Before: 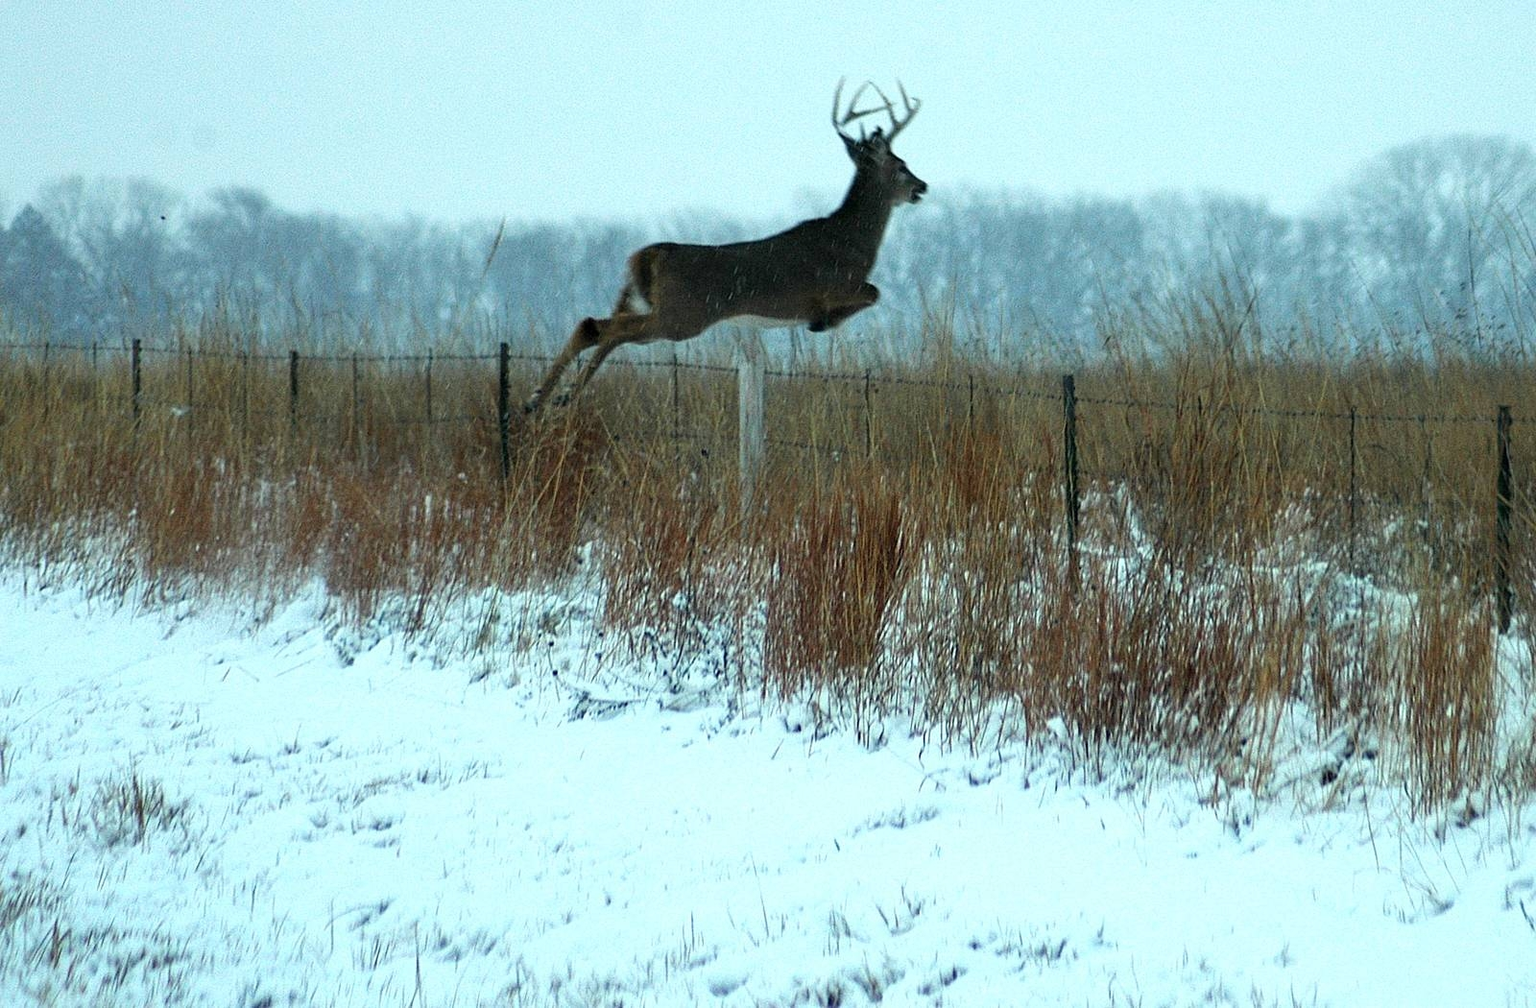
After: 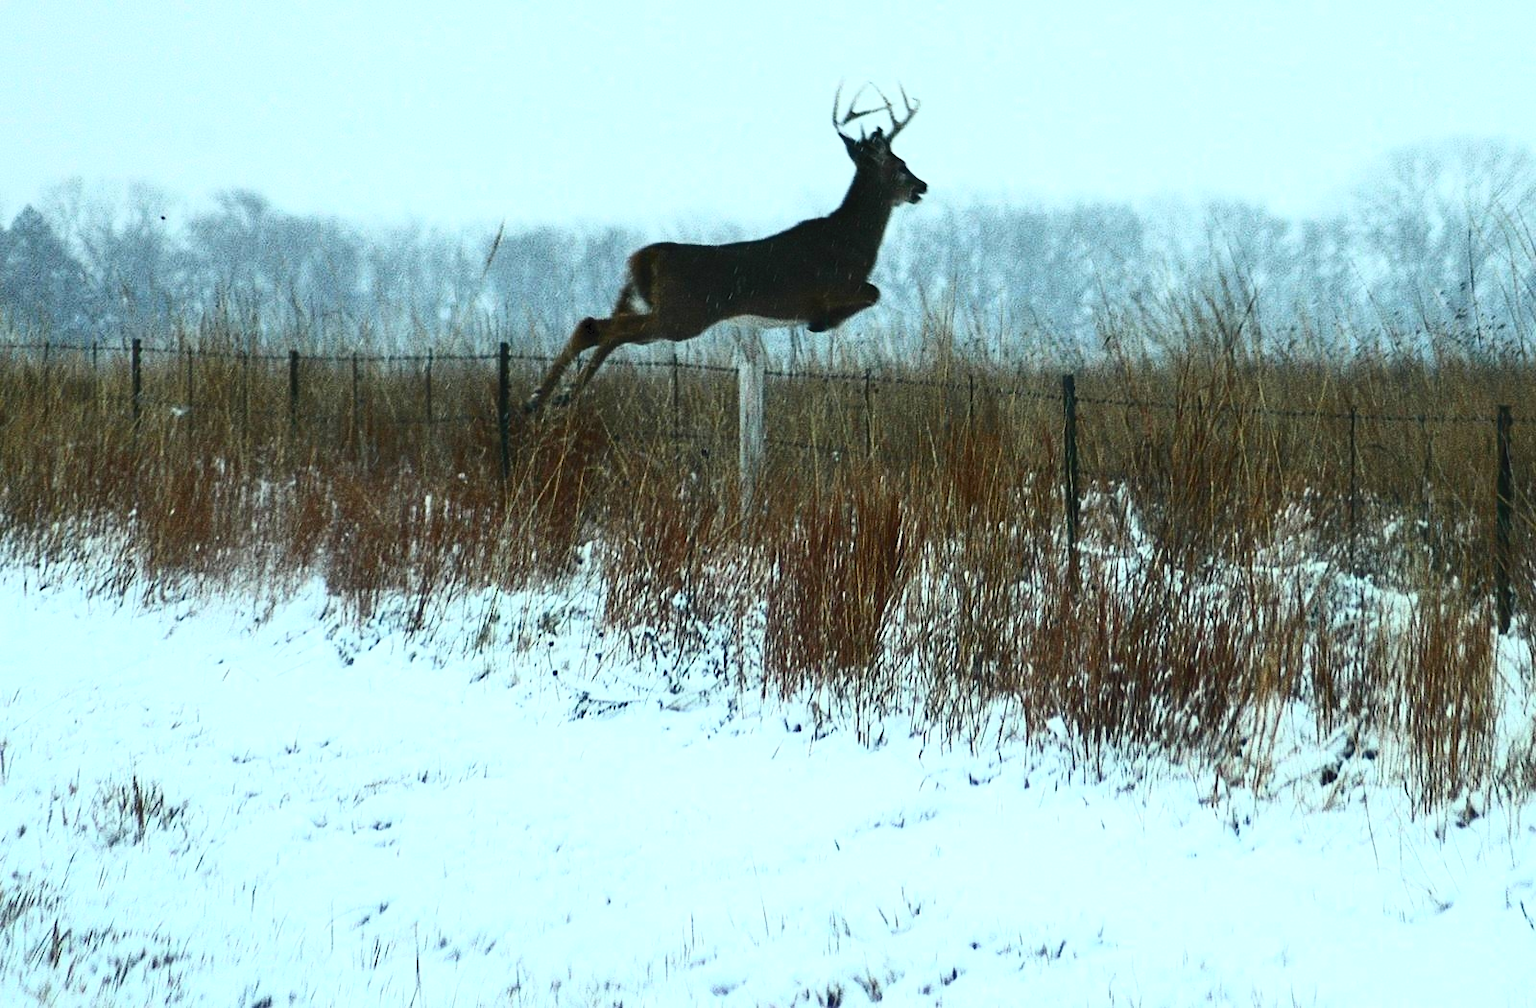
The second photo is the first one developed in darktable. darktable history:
tone curve: curves: ch0 [(0, 0) (0.003, 0.06) (0.011, 0.059) (0.025, 0.065) (0.044, 0.076) (0.069, 0.088) (0.1, 0.102) (0.136, 0.116) (0.177, 0.137) (0.224, 0.169) (0.277, 0.214) (0.335, 0.271) (0.399, 0.356) (0.468, 0.459) (0.543, 0.579) (0.623, 0.705) (0.709, 0.823) (0.801, 0.918) (0.898, 0.963) (1, 1)], color space Lab, independent channels, preserve colors none
